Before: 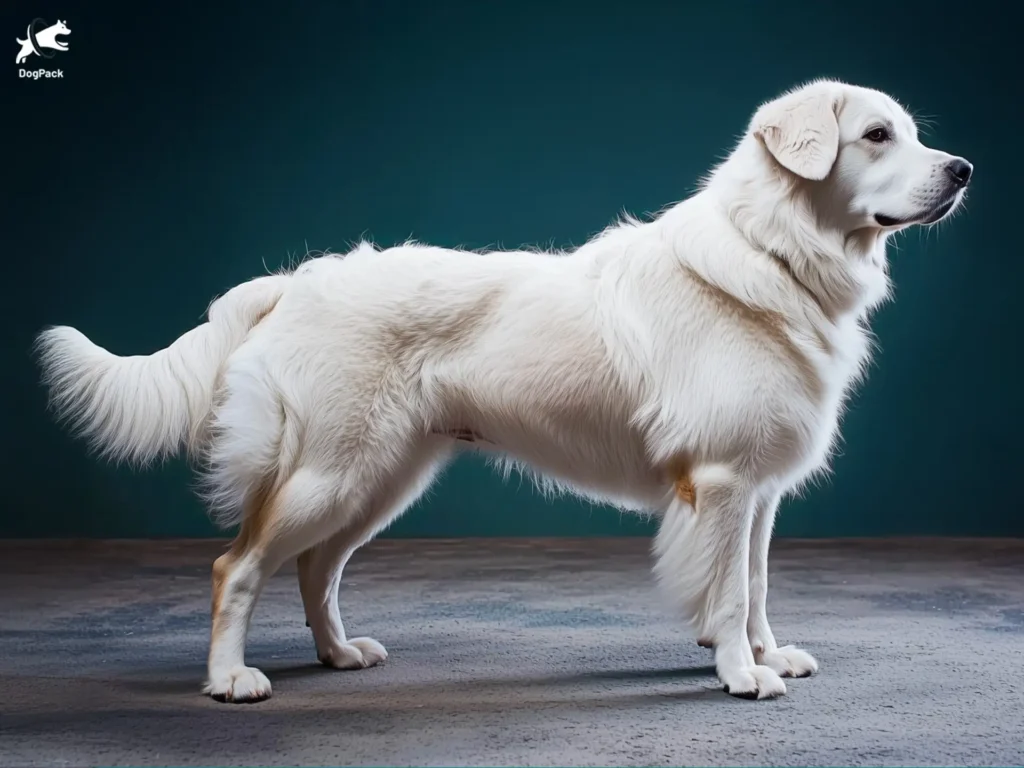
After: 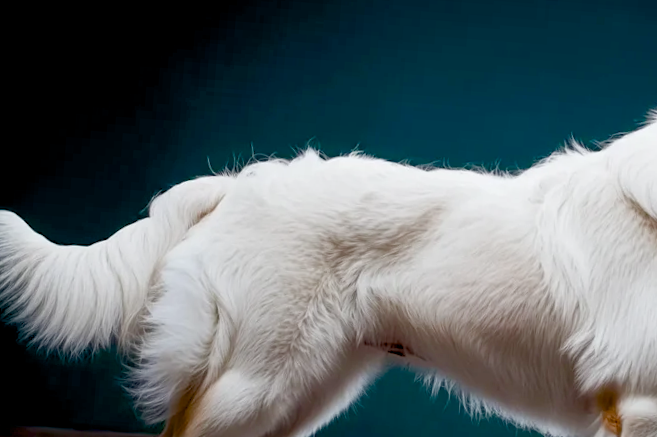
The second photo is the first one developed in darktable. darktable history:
color balance rgb: global offset › luminance -1.424%, perceptual saturation grading › global saturation 20%, perceptual saturation grading › highlights -50.24%, perceptual saturation grading › shadows 30.813%
crop and rotate: angle -4.31°, left 2.198%, top 6.878%, right 27.284%, bottom 30.666%
